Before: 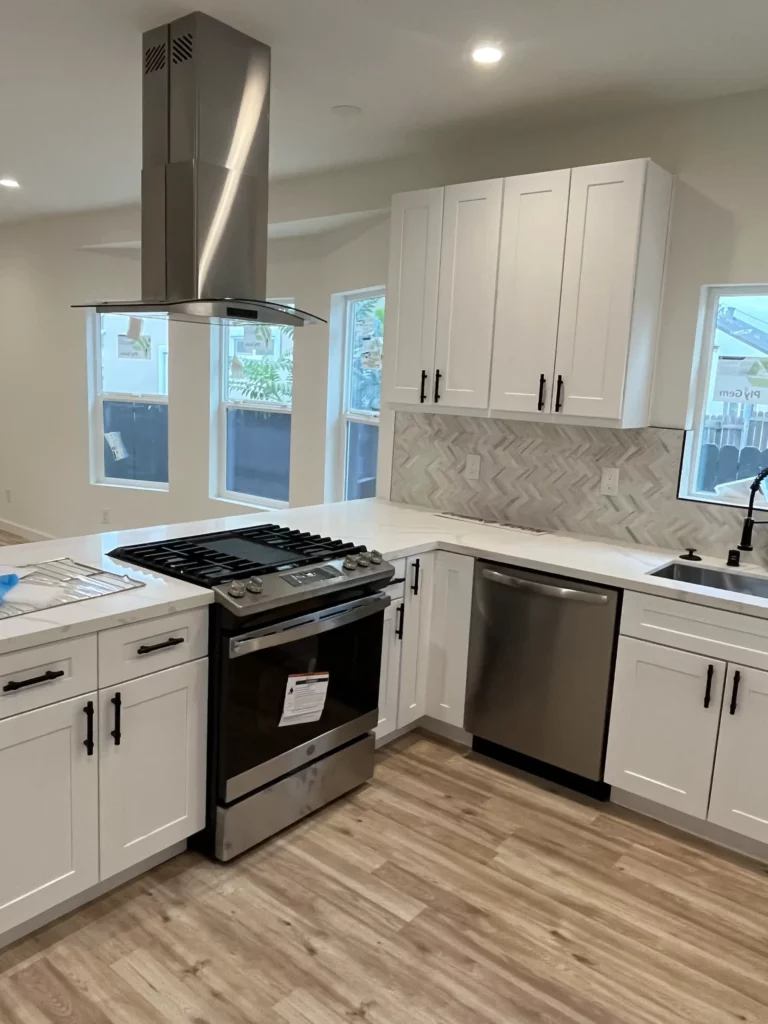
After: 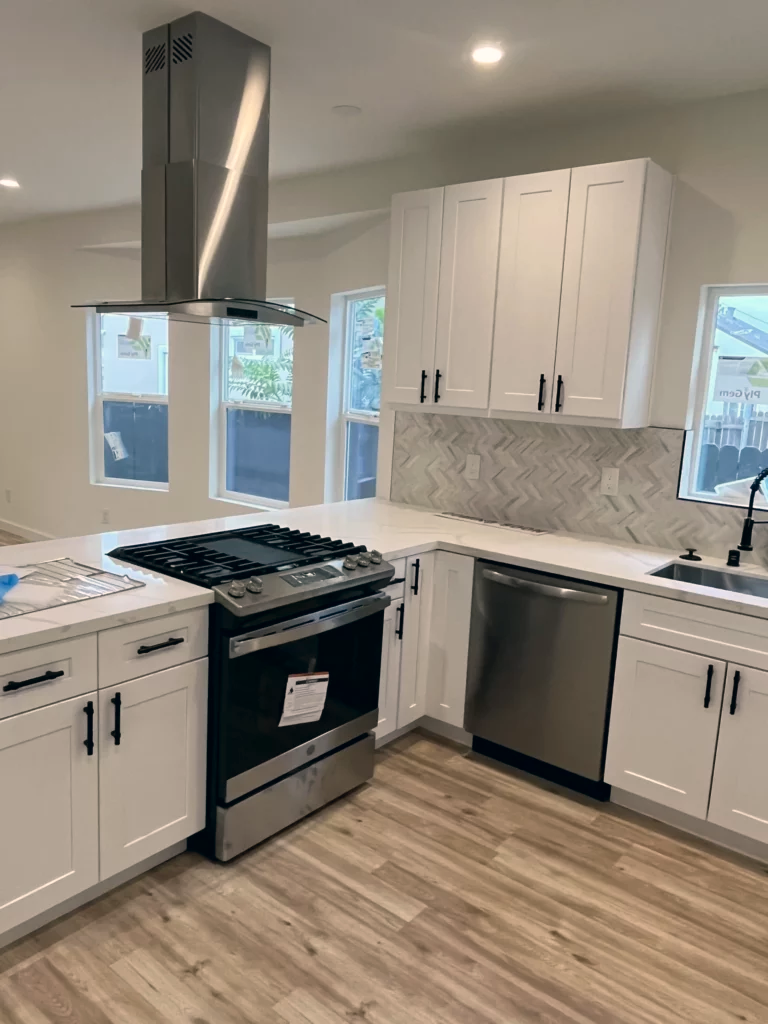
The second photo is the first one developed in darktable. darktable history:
color correction: highlights a* 5.37, highlights b* 5.29, shadows a* -4.33, shadows b* -5.21
